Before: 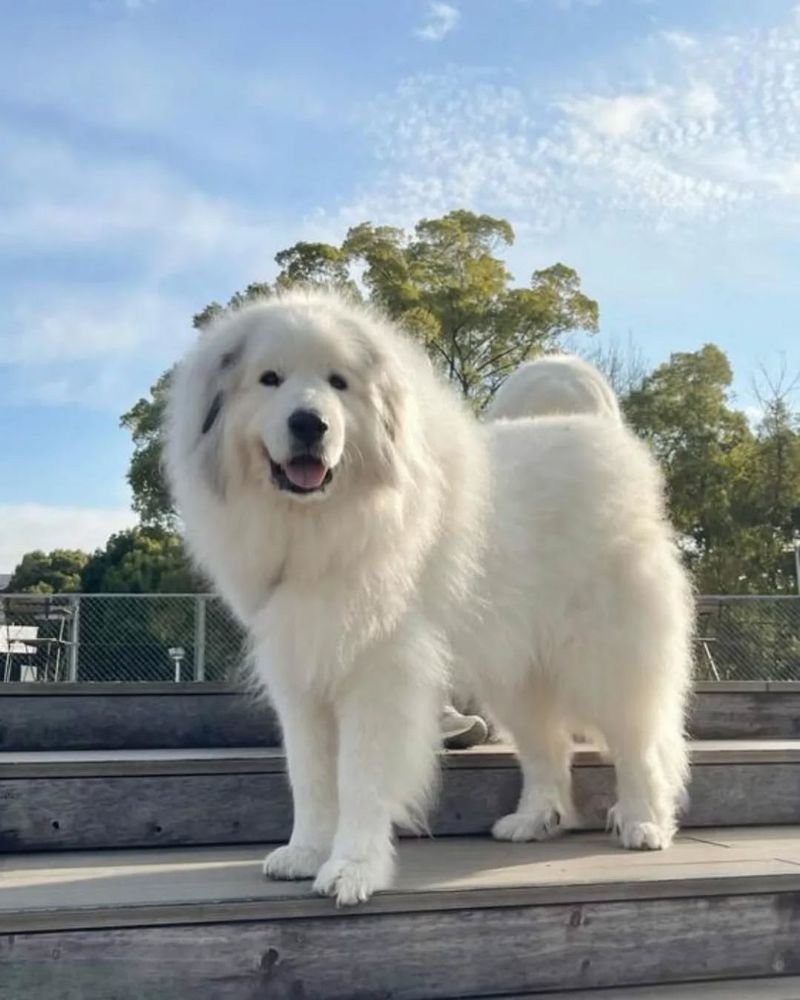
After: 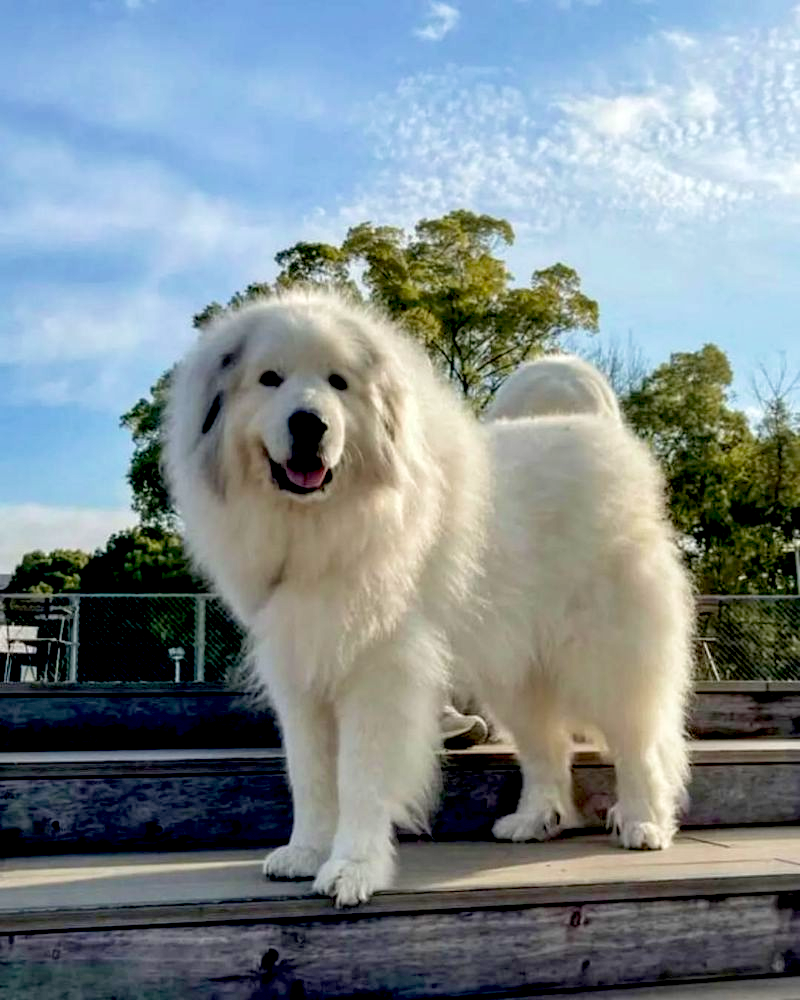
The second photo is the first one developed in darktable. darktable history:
exposure: black level correction 0.056, compensate highlight preservation false
velvia: strength 30%
local contrast: on, module defaults
